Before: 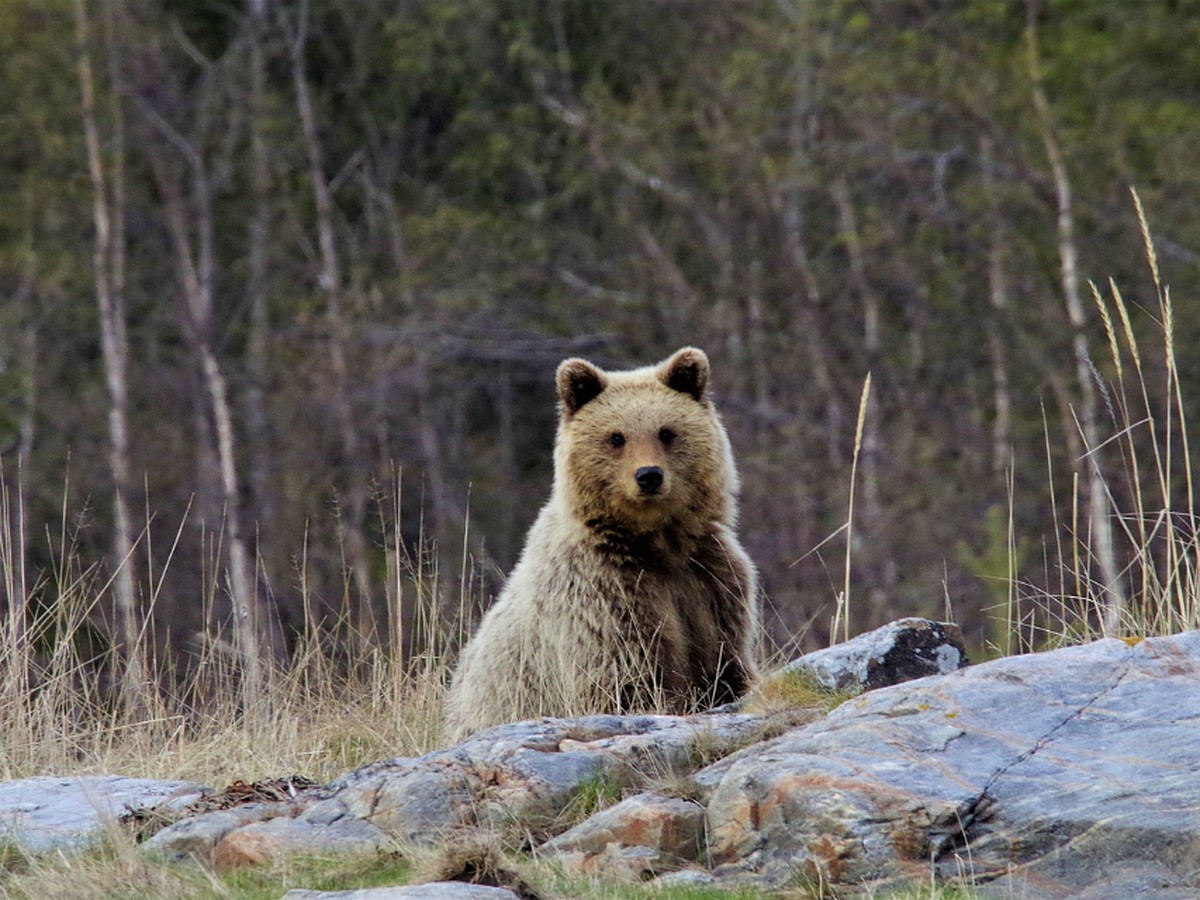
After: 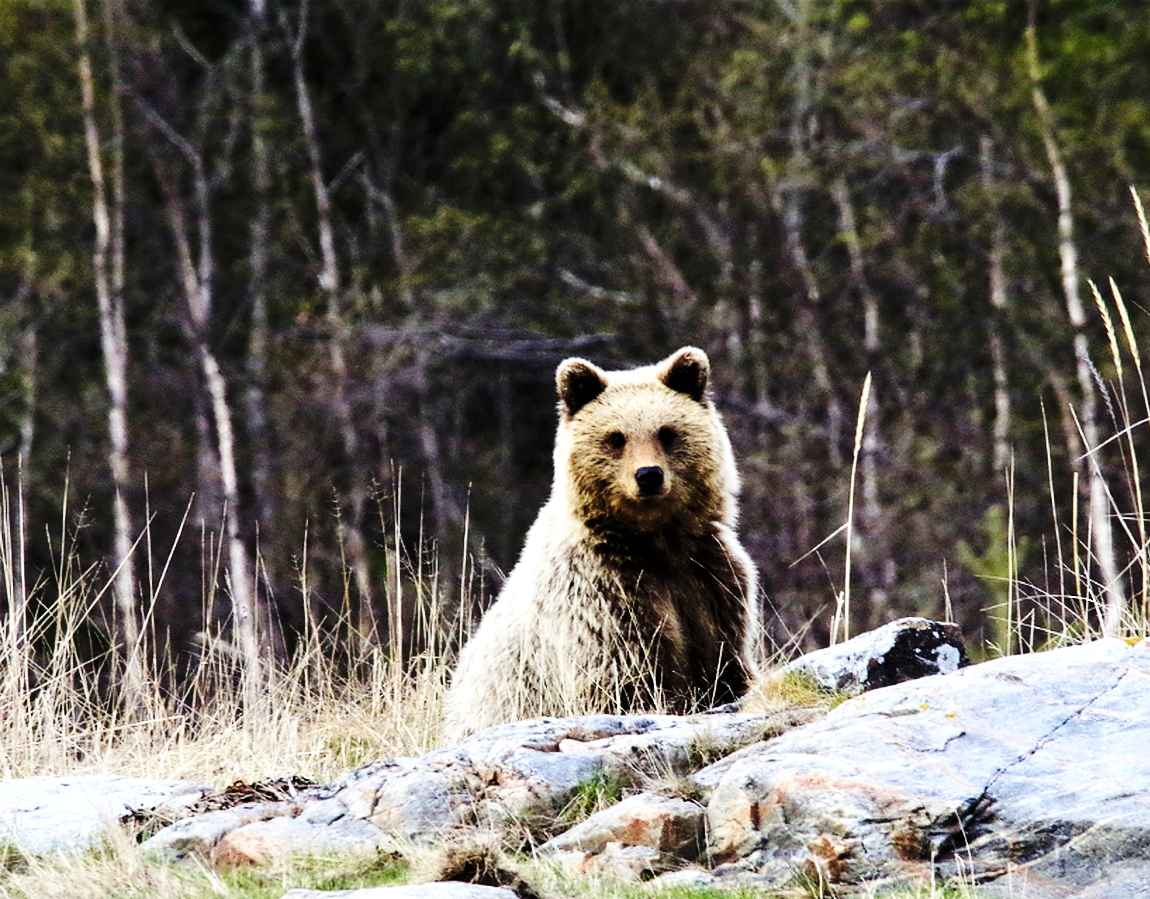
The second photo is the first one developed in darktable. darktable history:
tone equalizer: -8 EV -1.08 EV, -7 EV -1.01 EV, -6 EV -0.867 EV, -5 EV -0.578 EV, -3 EV 0.578 EV, -2 EV 0.867 EV, -1 EV 1.01 EV, +0 EV 1.08 EV, edges refinement/feathering 500, mask exposure compensation -1.57 EV, preserve details no
crop: right 4.126%, bottom 0.031%
base curve: curves: ch0 [(0, 0) (0.036, 0.025) (0.121, 0.166) (0.206, 0.329) (0.605, 0.79) (1, 1)], preserve colors none
